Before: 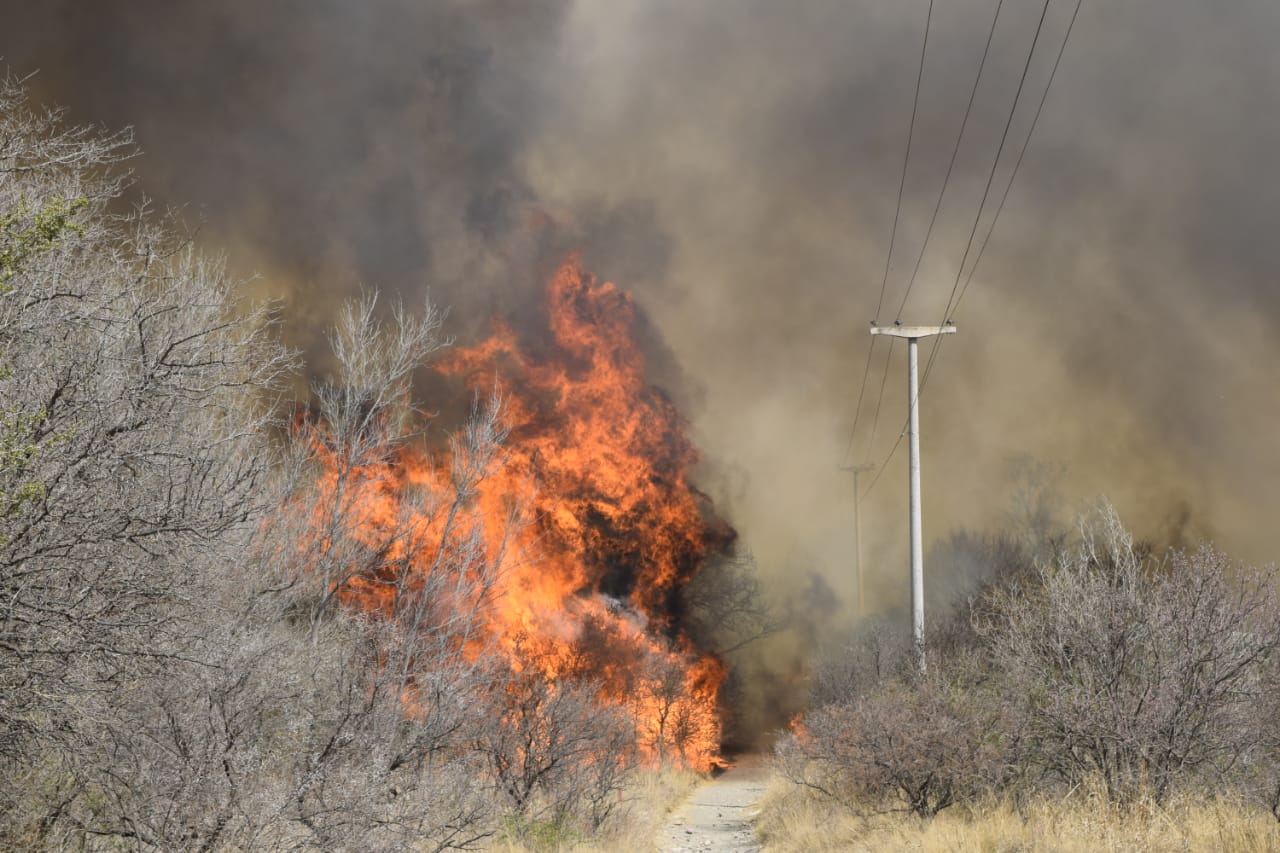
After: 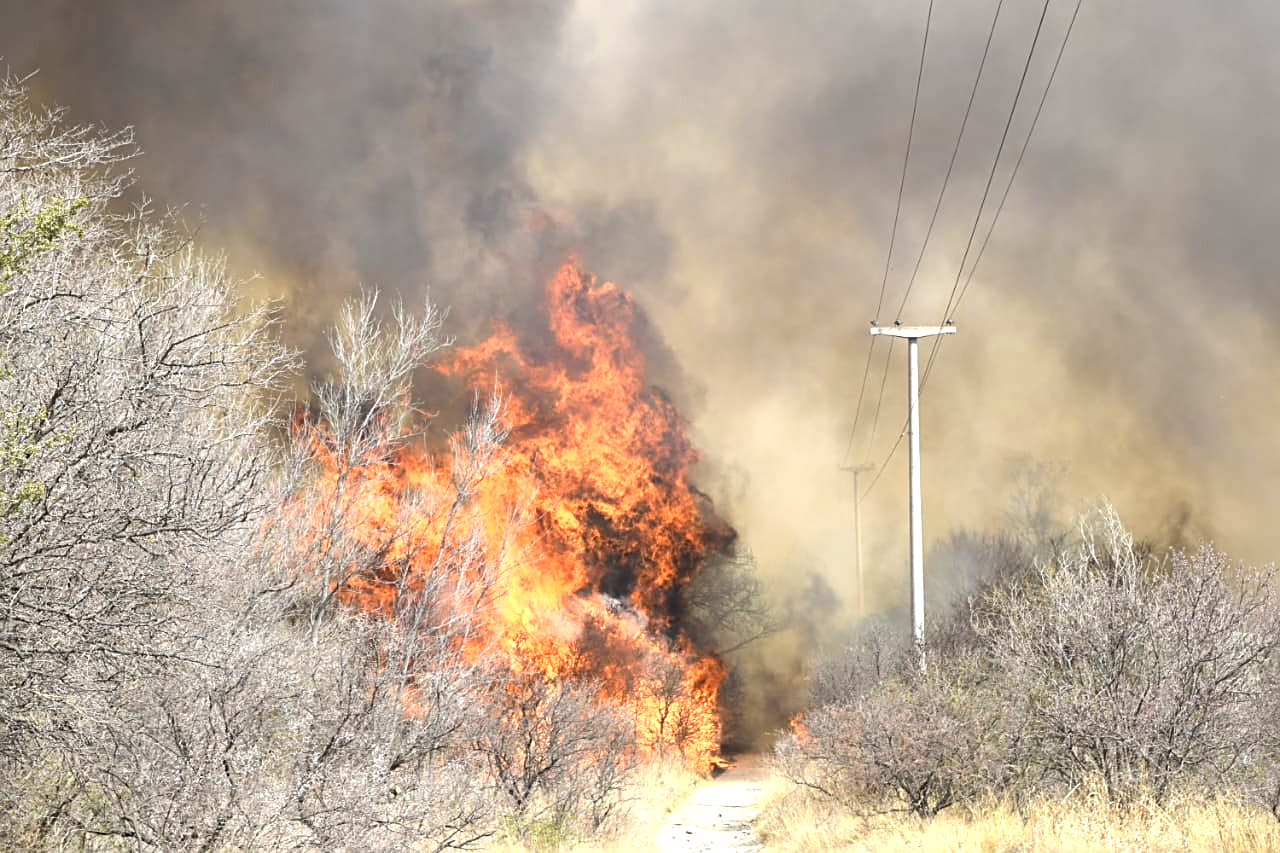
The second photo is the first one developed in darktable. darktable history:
sharpen: on, module defaults
exposure: black level correction 0, exposure 1.096 EV, compensate highlight preservation false
